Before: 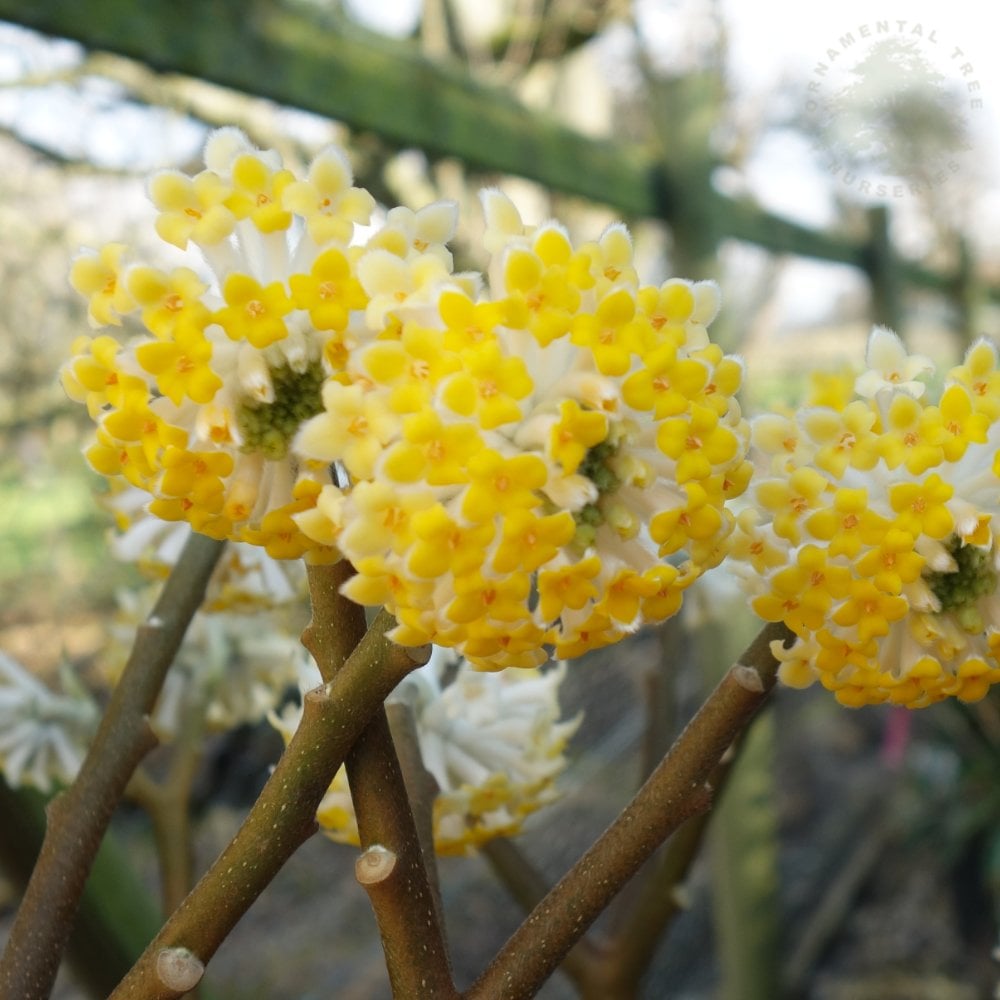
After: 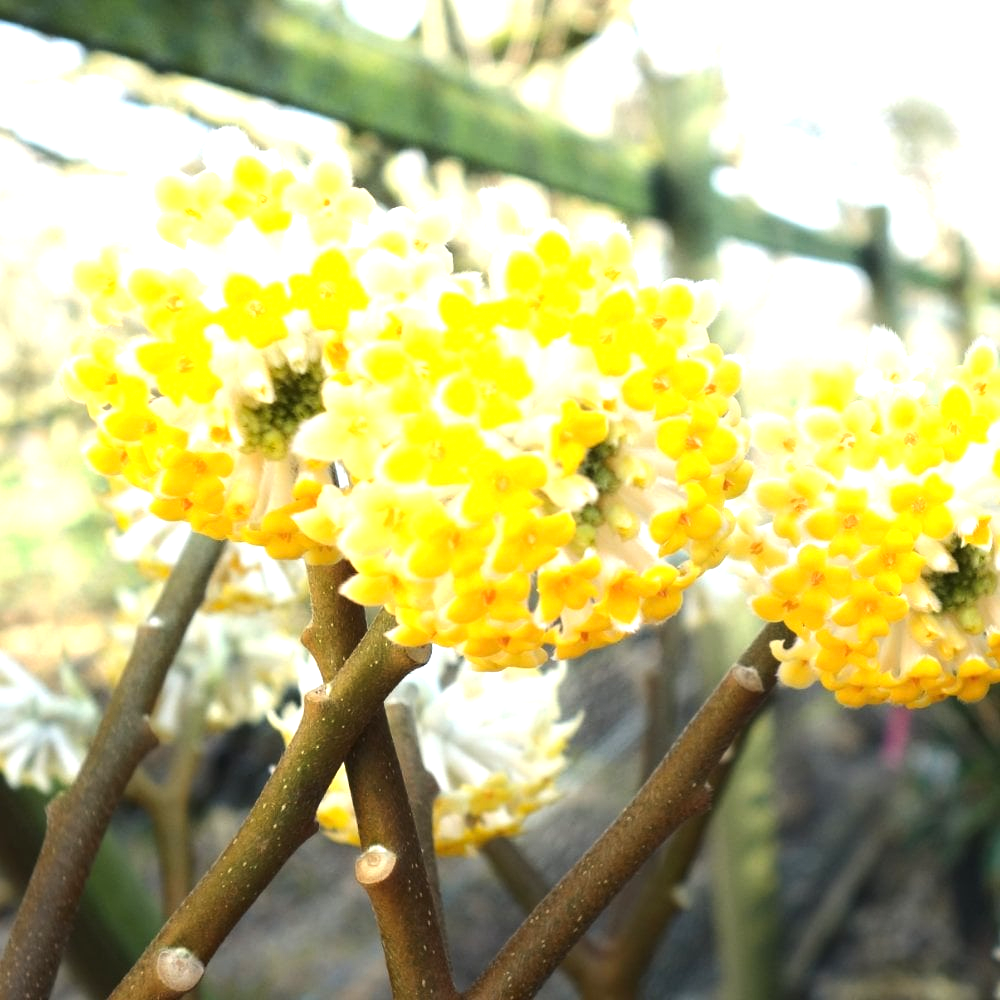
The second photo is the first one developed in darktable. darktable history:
tone equalizer: -8 EV 0.001 EV, -7 EV -0.002 EV, -6 EV 0.002 EV, -5 EV -0.03 EV, -4 EV -0.116 EV, -3 EV -0.169 EV, -2 EV 0.24 EV, -1 EV 0.702 EV, +0 EV 0.493 EV
exposure: exposure 0.74 EV, compensate highlight preservation false
